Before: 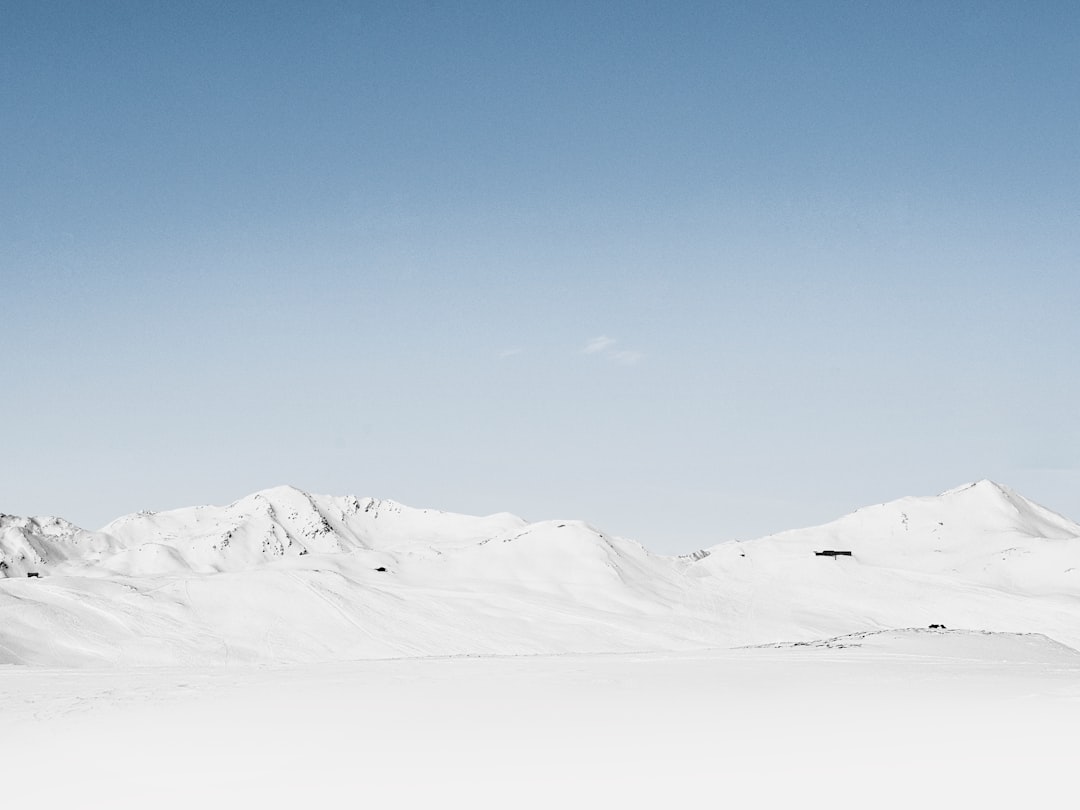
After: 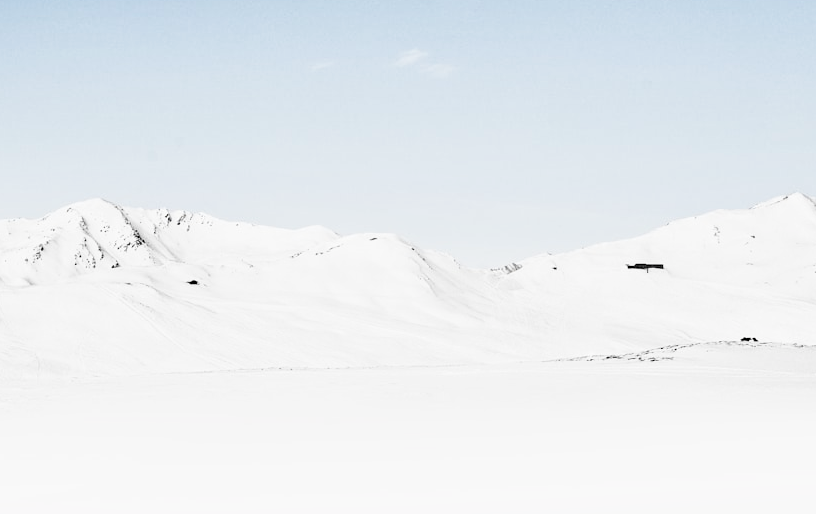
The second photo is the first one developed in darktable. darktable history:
crop and rotate: left 17.442%, top 35.486%, right 6.984%, bottom 1.031%
contrast equalizer: y [[0.524, 0.538, 0.547, 0.548, 0.538, 0.524], [0.5 ×6], [0.5 ×6], [0 ×6], [0 ×6]], mix 0.595
base curve: curves: ch0 [(0, 0) (0.666, 0.806) (1, 1)], preserve colors none
